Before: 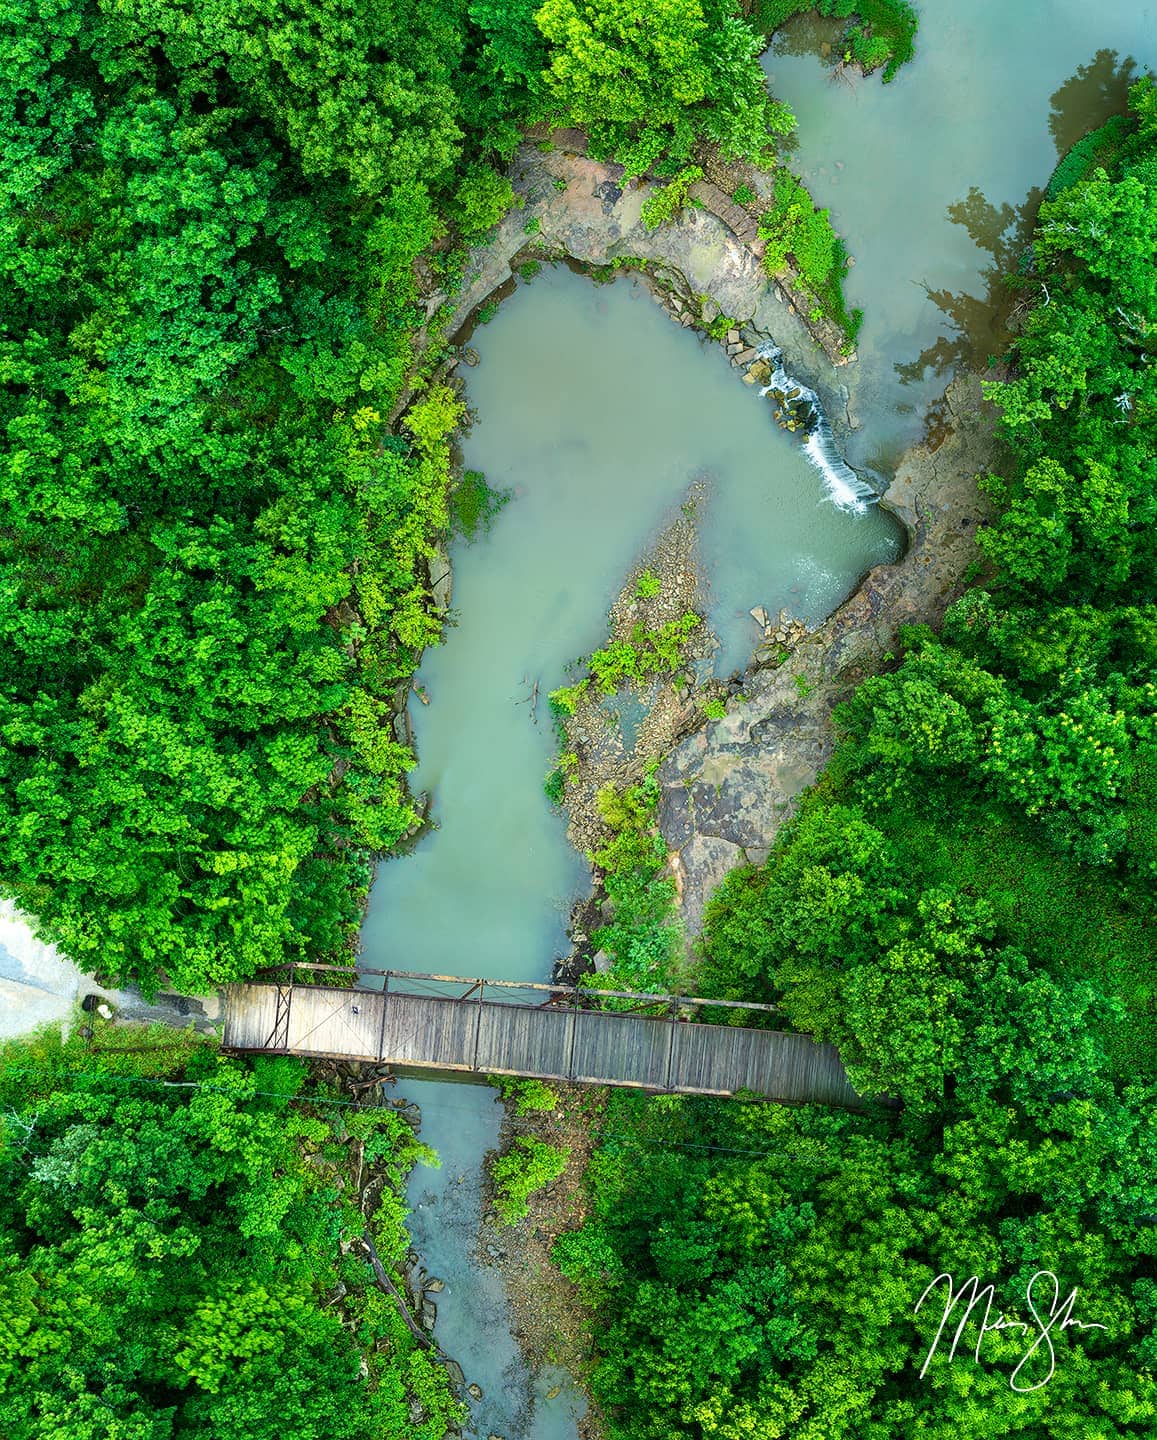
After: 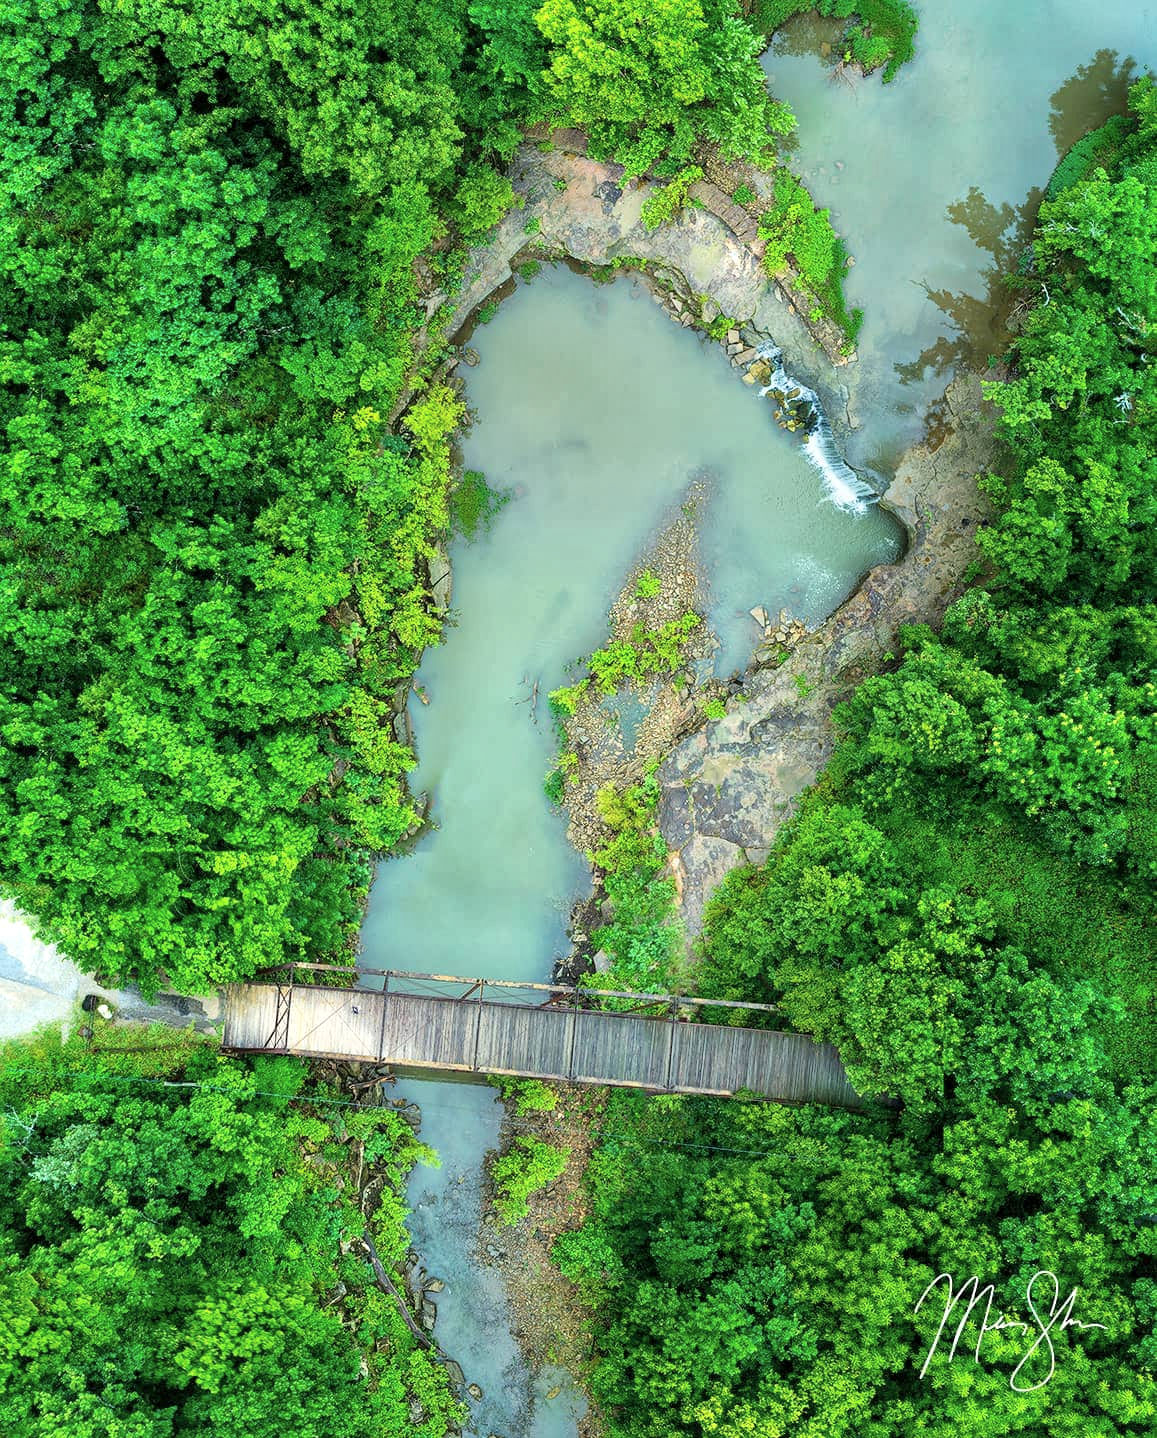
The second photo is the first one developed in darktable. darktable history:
crop: bottom 0.071%
global tonemap: drago (1, 100), detail 1
